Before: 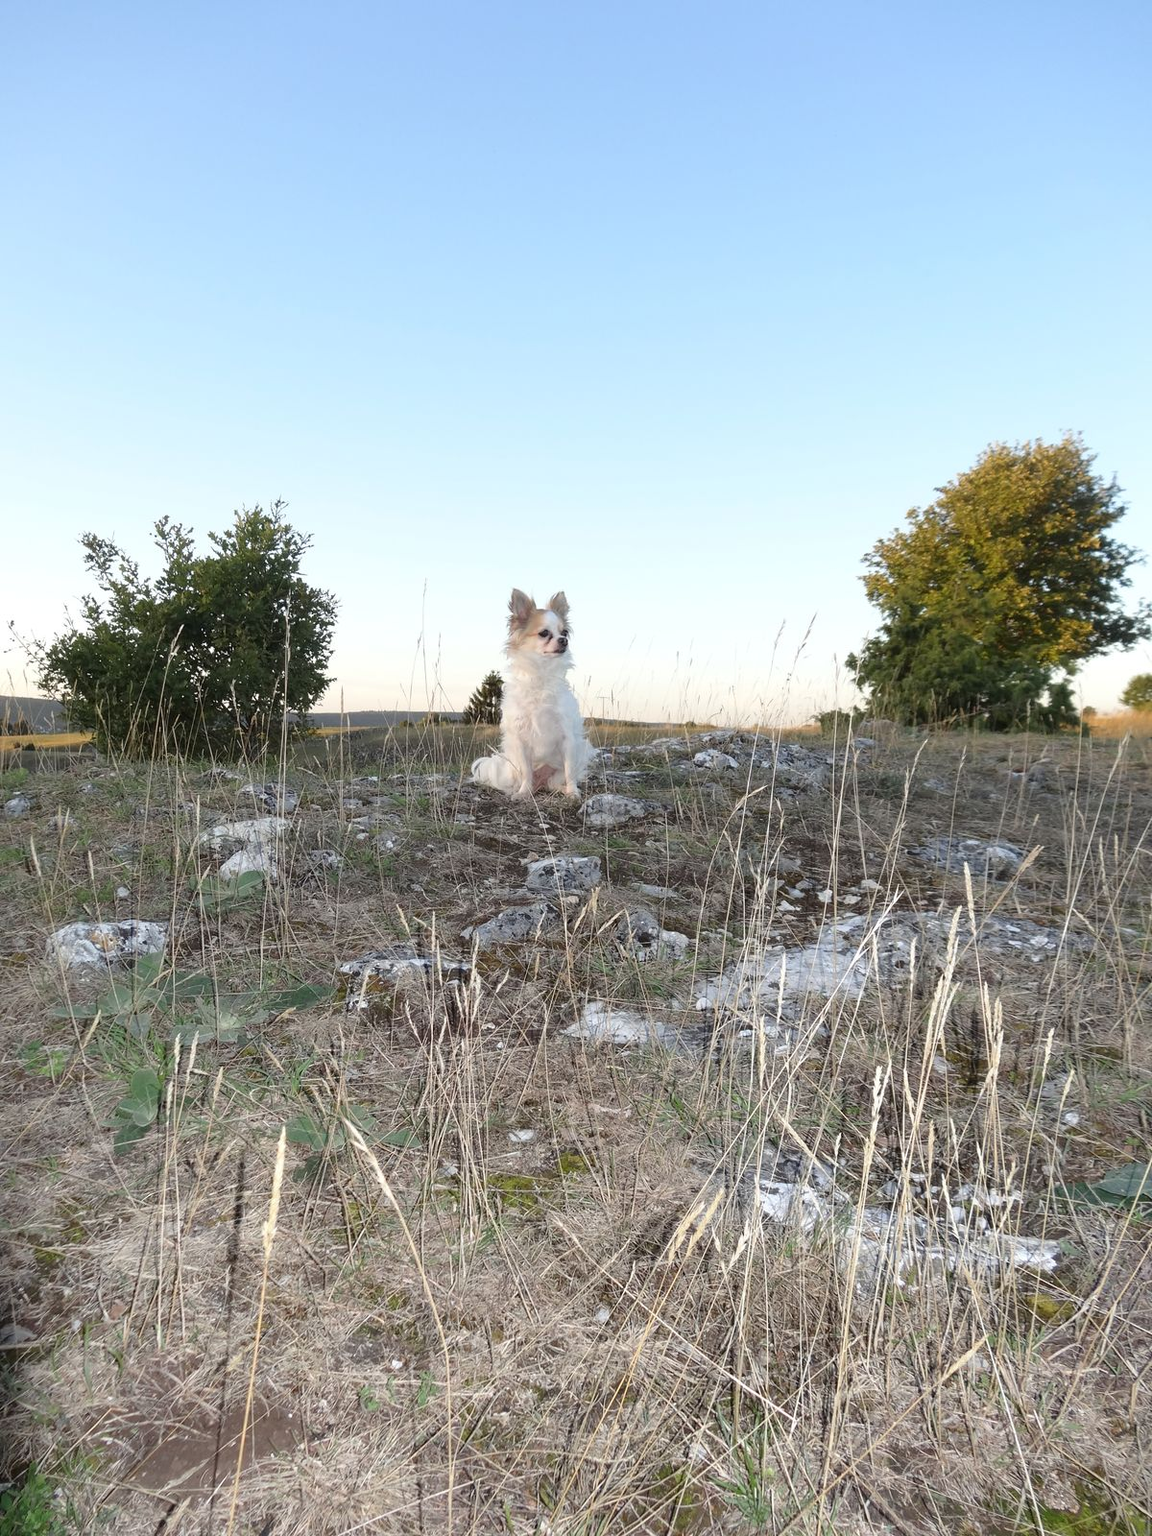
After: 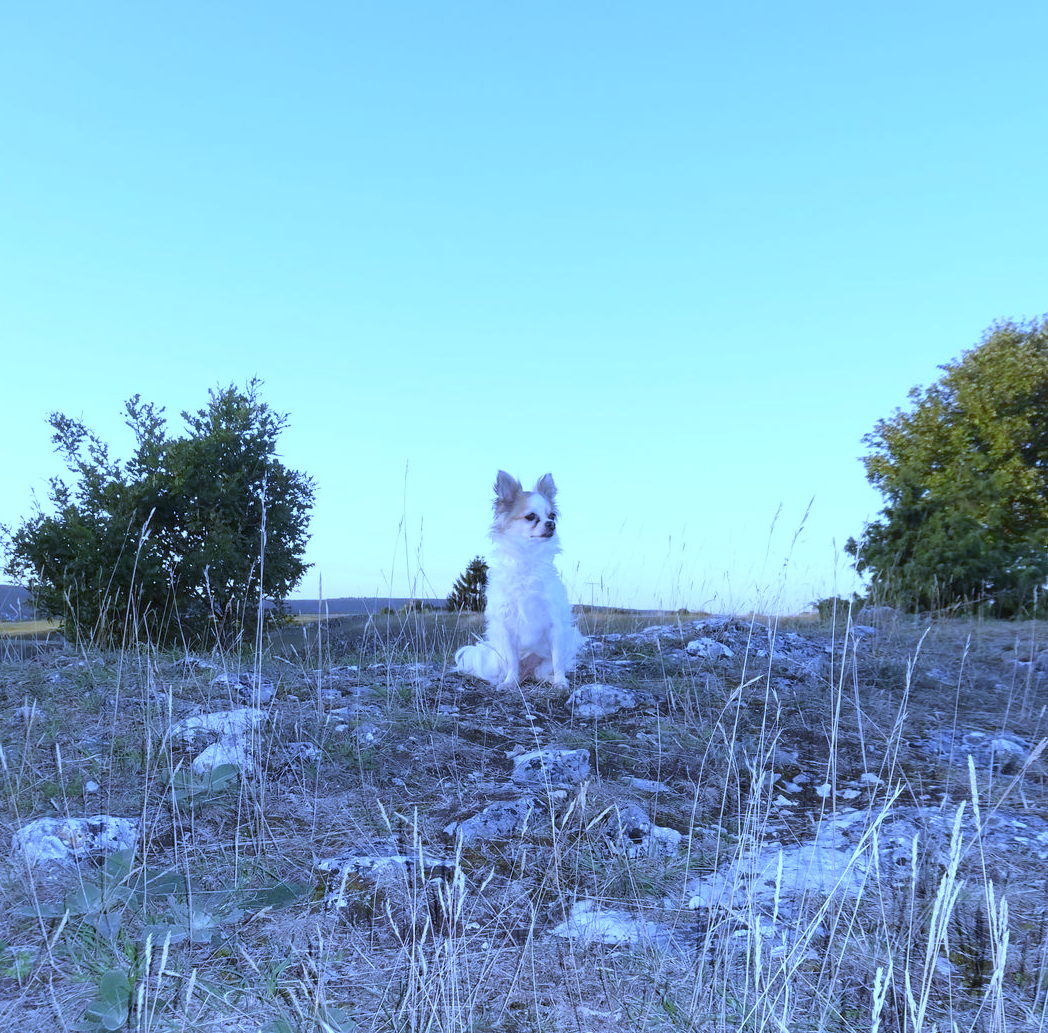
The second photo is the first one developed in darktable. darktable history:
crop: left 3.015%, top 8.969%, right 9.647%, bottom 26.457%
white balance: red 0.766, blue 1.537
